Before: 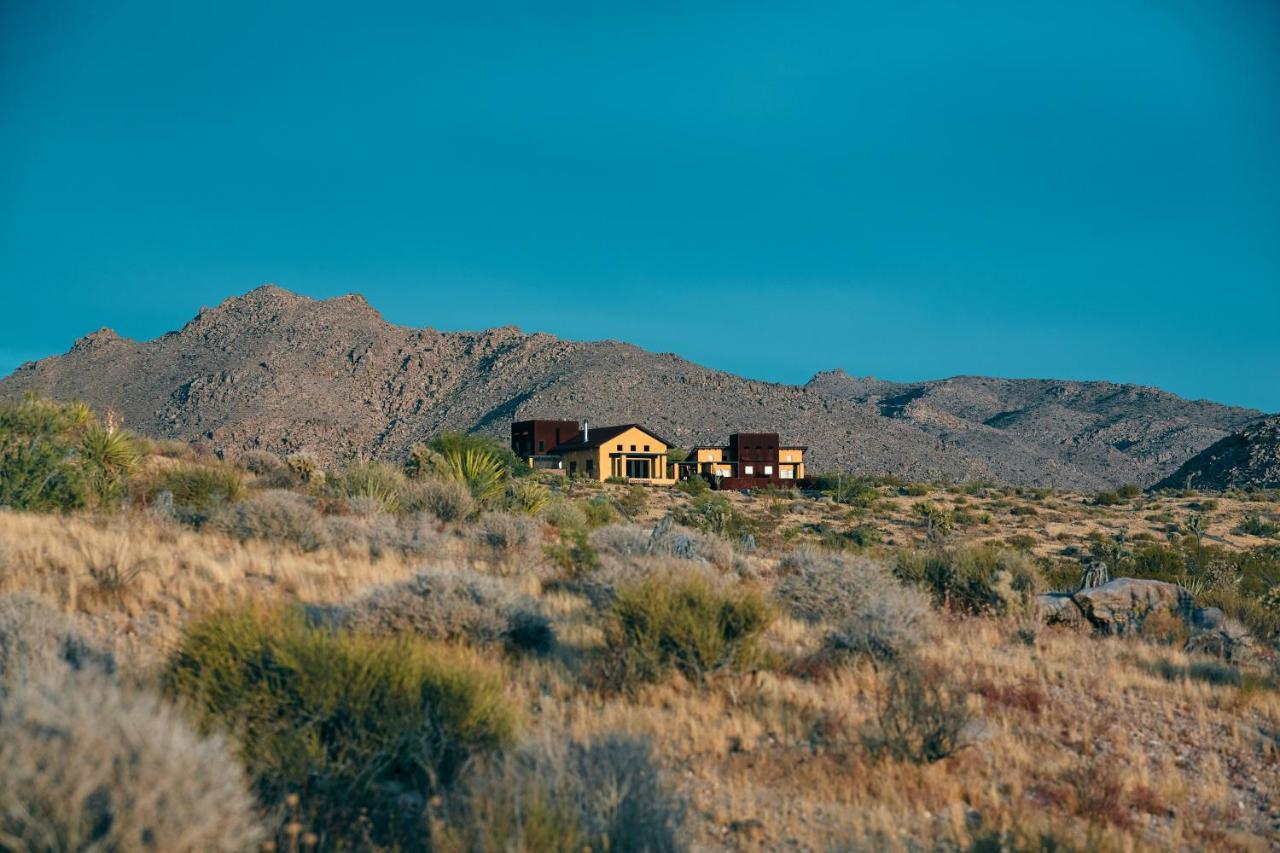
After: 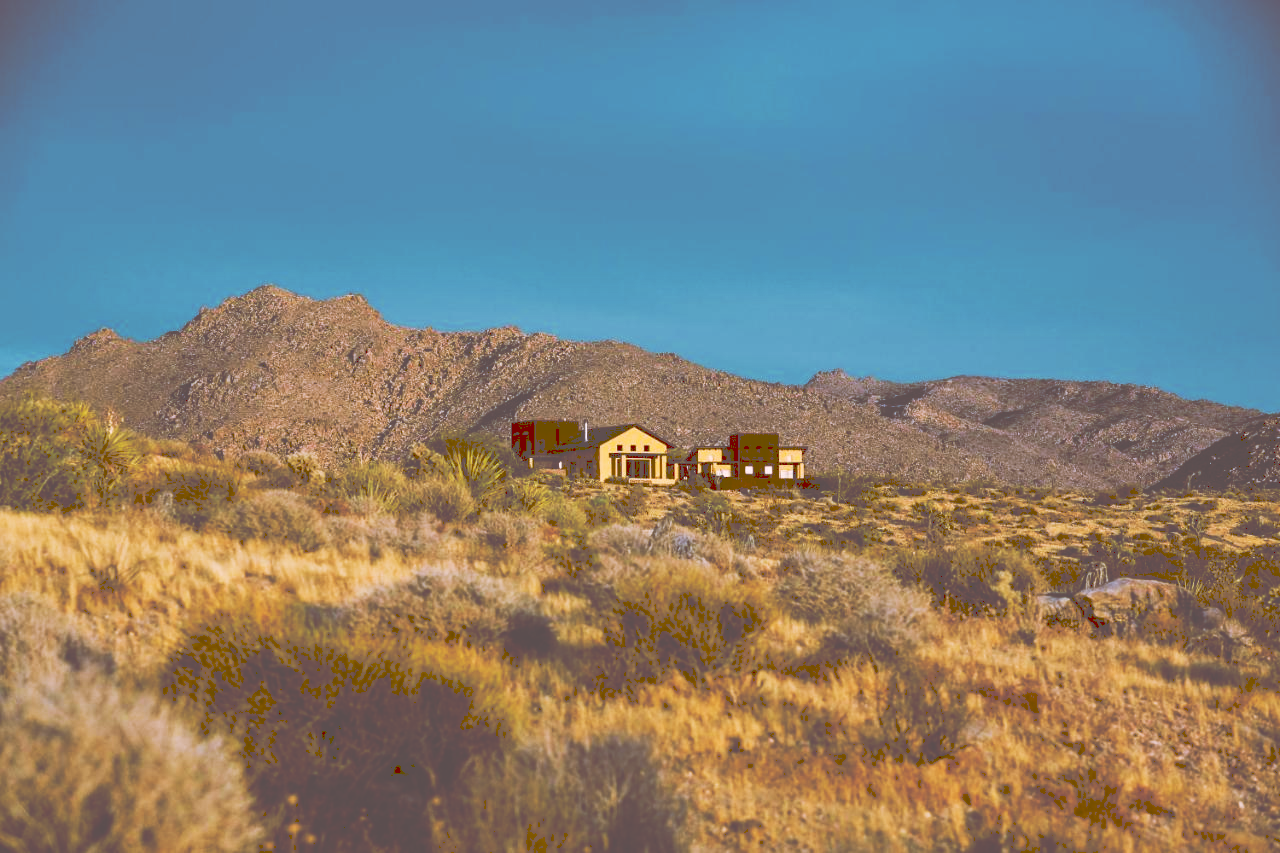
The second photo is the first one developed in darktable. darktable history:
tone curve: curves: ch0 [(0, 0) (0.003, 0.334) (0.011, 0.338) (0.025, 0.338) (0.044, 0.338) (0.069, 0.339) (0.1, 0.342) (0.136, 0.343) (0.177, 0.349) (0.224, 0.36) (0.277, 0.385) (0.335, 0.42) (0.399, 0.465) (0.468, 0.535) (0.543, 0.632) (0.623, 0.73) (0.709, 0.814) (0.801, 0.879) (0.898, 0.935) (1, 1)], preserve colors none
color look up table: target L [96.46, 94.93, 93.58, 89.1, 80.97, 77.63, 70.95, 73.93, 65.95, 59.81, 57.85, 52.67, 48.4, 41.92, 37.83, 15.49, 10.17, 78.82, 59.85, 69.66, 61.51, 49.31, 58.82, 43.89, 54.31, 43.32, 36.43, 24.92, 30.77, 20.65, 17.08, 86.48, 79.15, 70.1, 57.57, 51.92, 60.81, 49.4, 43.93, 33.77, 31.73, 26.61, 19.24, 11.36, 84.14, 74.1, 61.72, 43.22, 30.8], target a [12.74, 2.975, -16.42, -13.48, -43.06, -58.11, -34.9, -15.68, -13.85, 4.382, -8.882, -24.54, -23.92, -3.328, -7.587, 36.94, 45.81, 21.21, 47.51, 25.75, 35.38, 64.32, 20.44, 77.18, 31.66, 29.83, 57.7, 73.01, 19.64, 51.92, 59.01, 27.07, 17.11, 53.58, 16.06, 68.26, 36.06, 38.76, 13.07, 32.19, 64.62, 49.27, 30.92, 48.08, -25.43, -0.638, -1.862, -1.782, 0.038], target b [5.225, 31.43, 75.5, 4.226, 31, 49.71, 85.07, 10.26, 42.7, 102.35, 5.346, 17.9, 82.7, 71.61, 64.42, 26.1, 16.93, 30.76, 8.225, 44.23, 105.2, 83.5, 8.265, 10.68, 92.8, 60.9, 62.22, 42.27, 52.29, 34.99, 28.77, -11.6, -3.625, -40.22, -28.82, -13.05, -51.63, -19.32, -3.563, -54.77, -53.23, -28.69, -0.004, 18.79, -18.76, -21.72, -47.24, -25.2, 10.03], num patches 49
